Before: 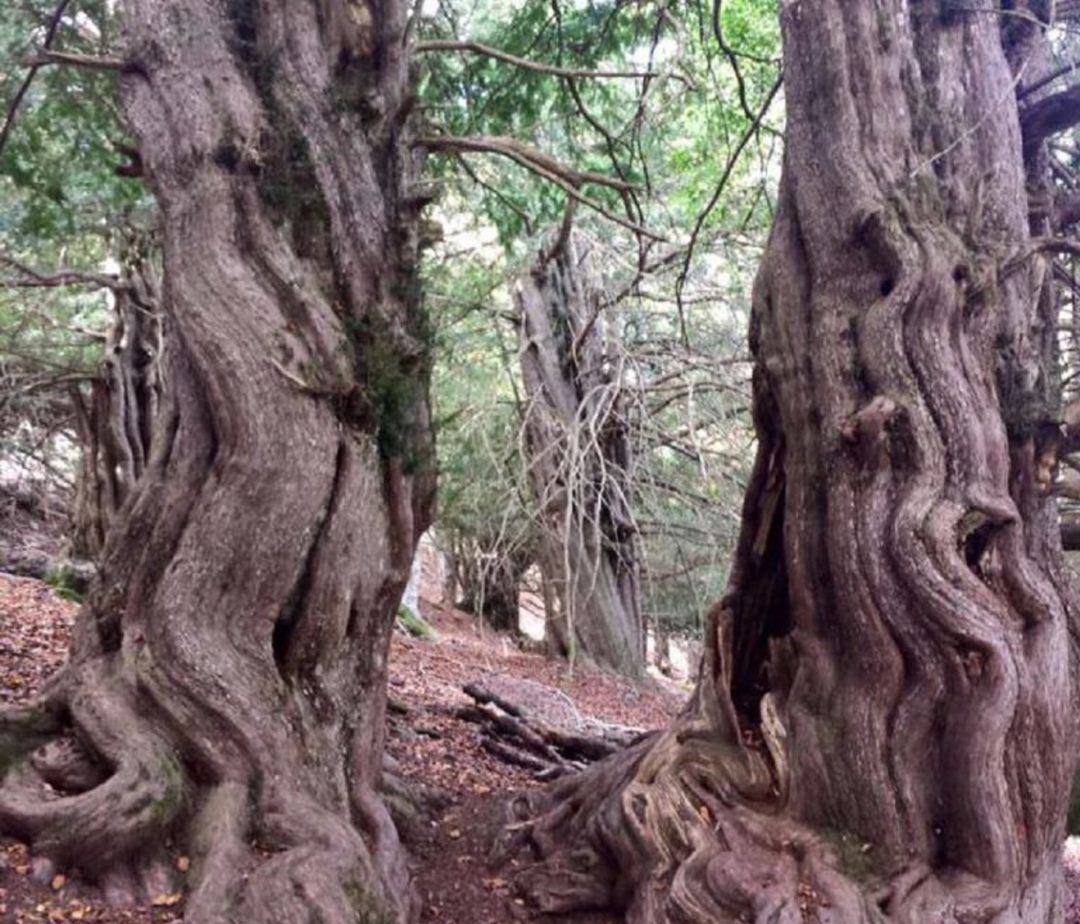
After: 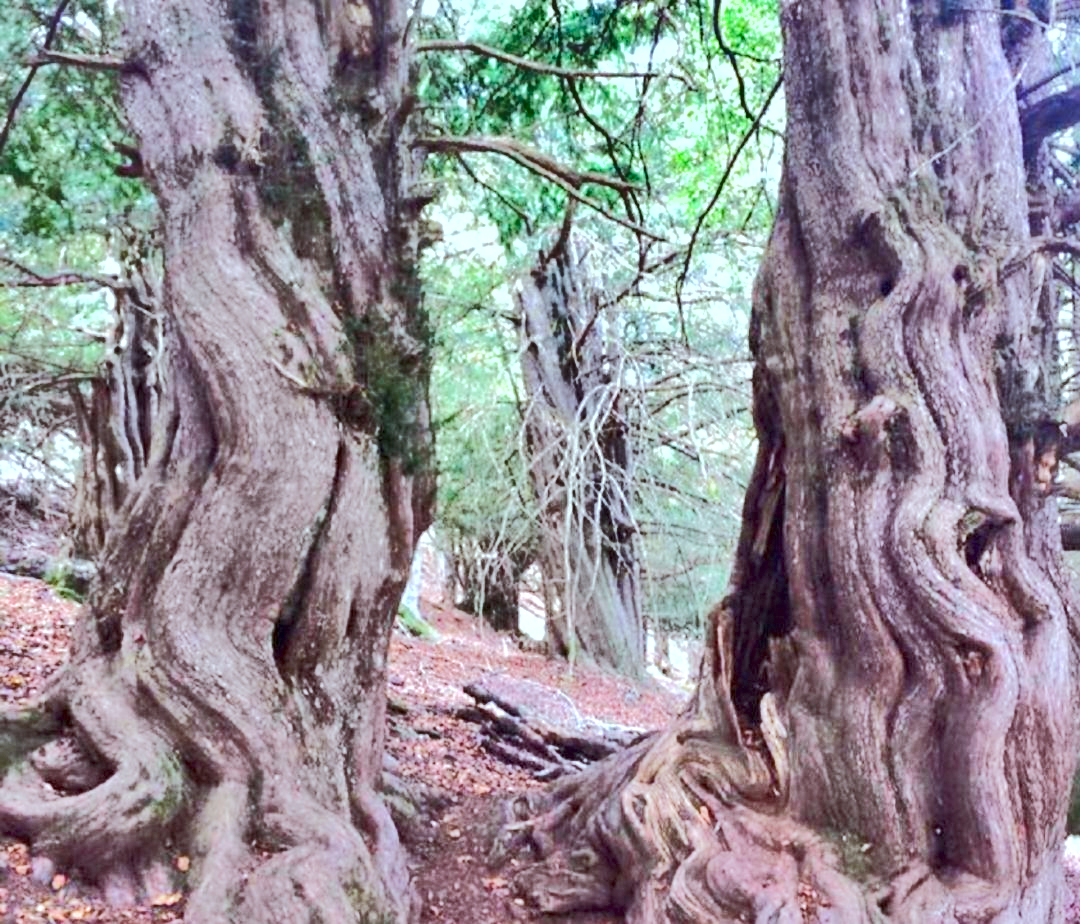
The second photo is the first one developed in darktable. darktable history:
sharpen: amount 0.205
shadows and highlights: white point adjustment -3.74, highlights -63.54, soften with gaussian
color correction: highlights a* -10.01, highlights b* -10.03
tone equalizer: -8 EV 1.98 EV, -7 EV 1.97 EV, -6 EV 1.97 EV, -5 EV 1.98 EV, -4 EV 1.99 EV, -3 EV 1.48 EV, -2 EV 0.987 EV, -1 EV 0.495 EV, edges refinement/feathering 500, mask exposure compensation -1.57 EV, preserve details no
